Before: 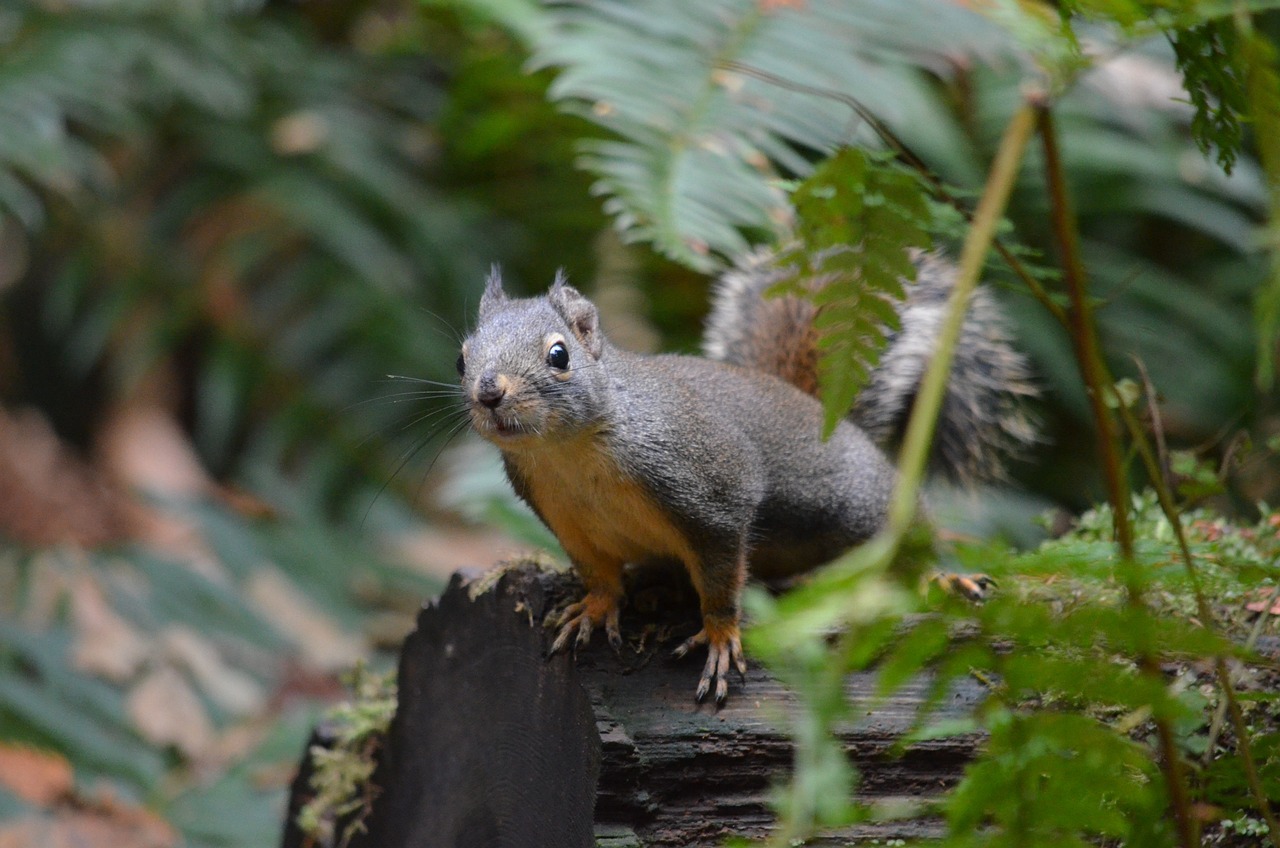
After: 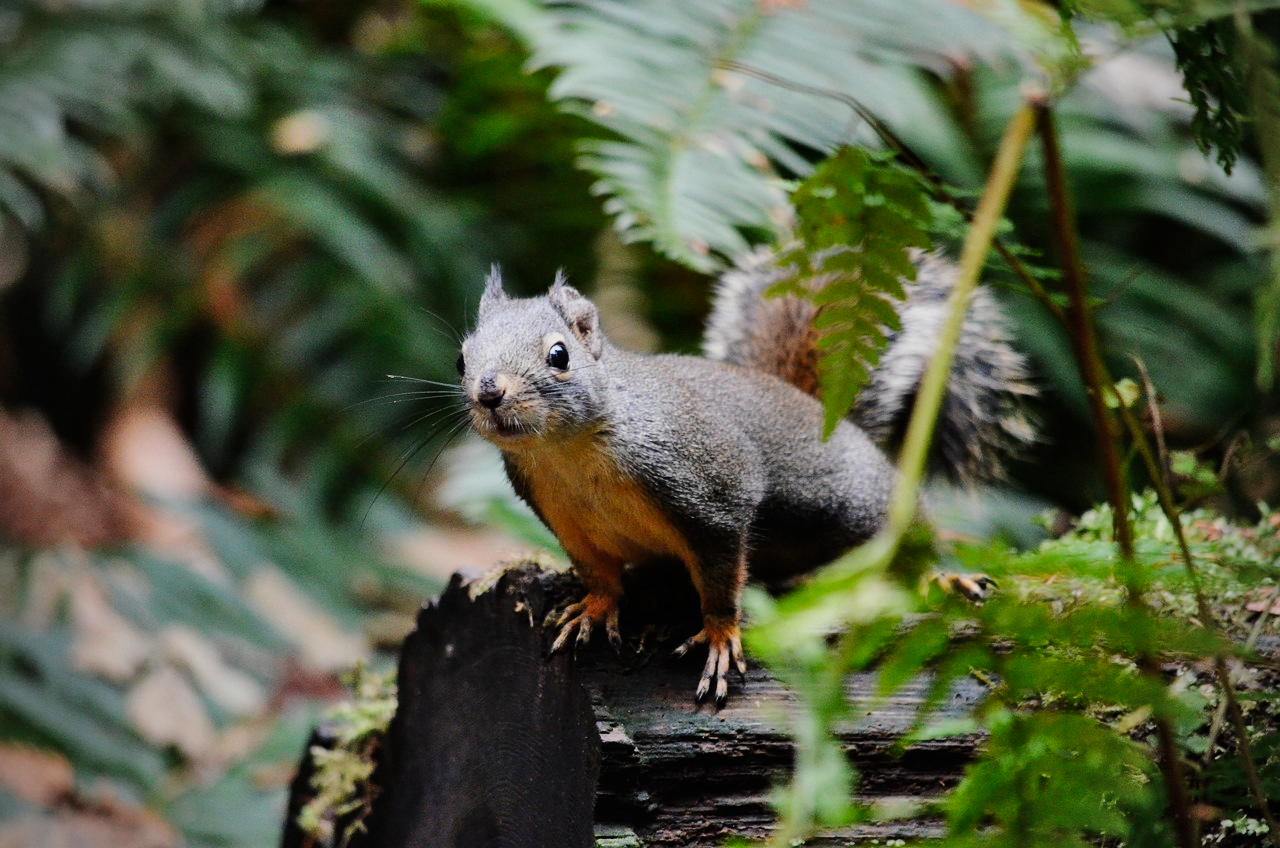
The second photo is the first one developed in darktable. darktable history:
exposure: exposure 0.2 EV, compensate highlight preservation false
sigmoid: contrast 1.8, skew -0.2, preserve hue 0%, red attenuation 0.1, red rotation 0.035, green attenuation 0.1, green rotation -0.017, blue attenuation 0.15, blue rotation -0.052, base primaries Rec2020
shadows and highlights: soften with gaussian
vignetting: on, module defaults
